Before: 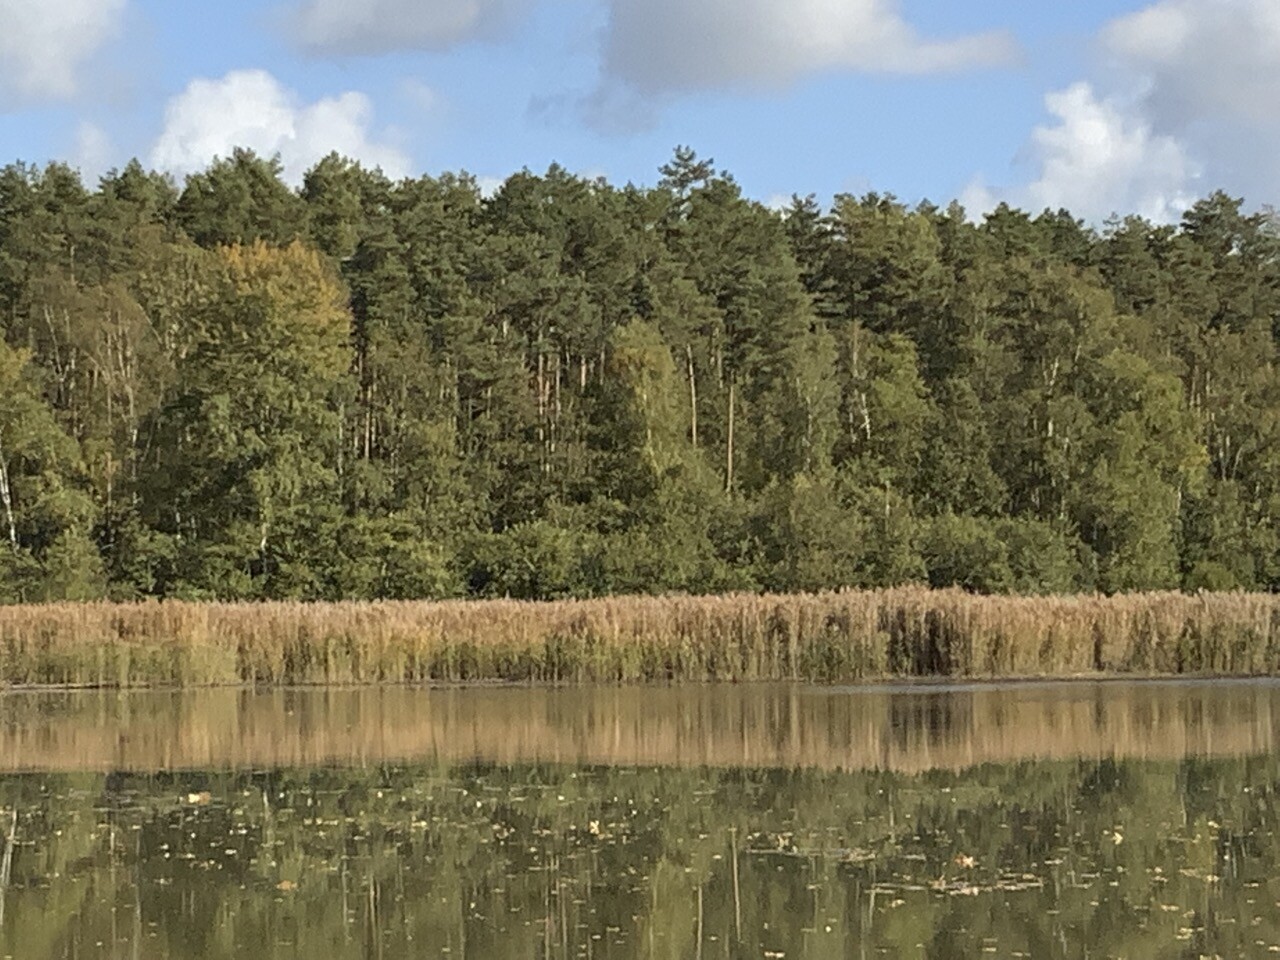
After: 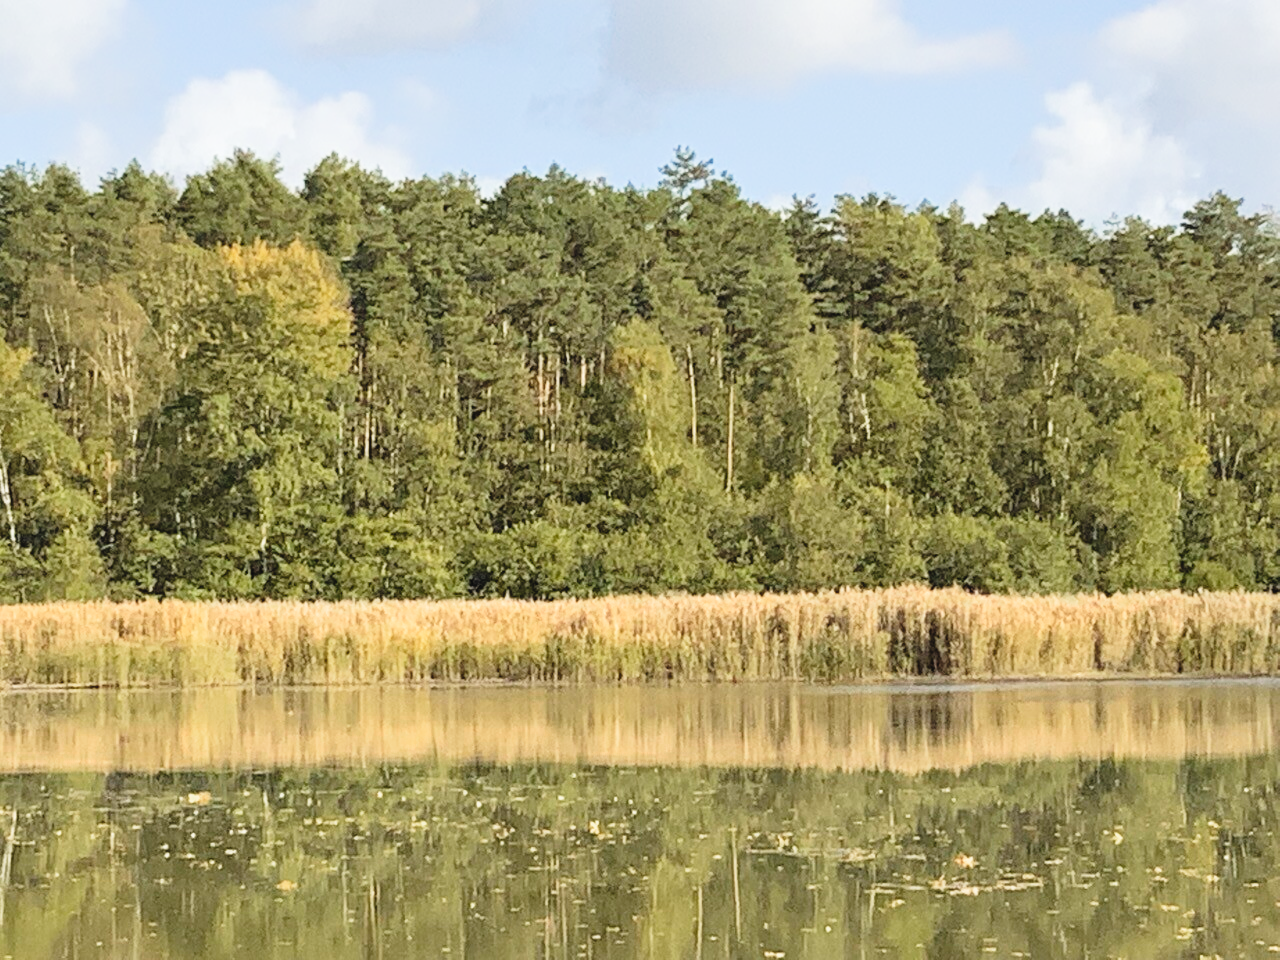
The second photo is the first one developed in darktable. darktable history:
color zones: curves: ch0 [(0, 0.465) (0.092, 0.596) (0.289, 0.464) (0.429, 0.453) (0.571, 0.464) (0.714, 0.455) (0.857, 0.462) (1, 0.465)], mix 32.44%
contrast brightness saturation: contrast 0.095, brightness 0.309, saturation 0.137
tone curve: curves: ch0 [(0, 0.023) (0.137, 0.069) (0.249, 0.163) (0.487, 0.491) (0.778, 0.858) (0.896, 0.94) (1, 0.988)]; ch1 [(0, 0) (0.396, 0.369) (0.483, 0.459) (0.498, 0.5) (0.515, 0.517) (0.562, 0.6) (0.611, 0.667) (0.692, 0.744) (0.798, 0.863) (1, 1)]; ch2 [(0, 0) (0.426, 0.398) (0.483, 0.481) (0.503, 0.503) (0.526, 0.527) (0.549, 0.59) (0.62, 0.666) (0.705, 0.755) (0.985, 0.966)], preserve colors none
